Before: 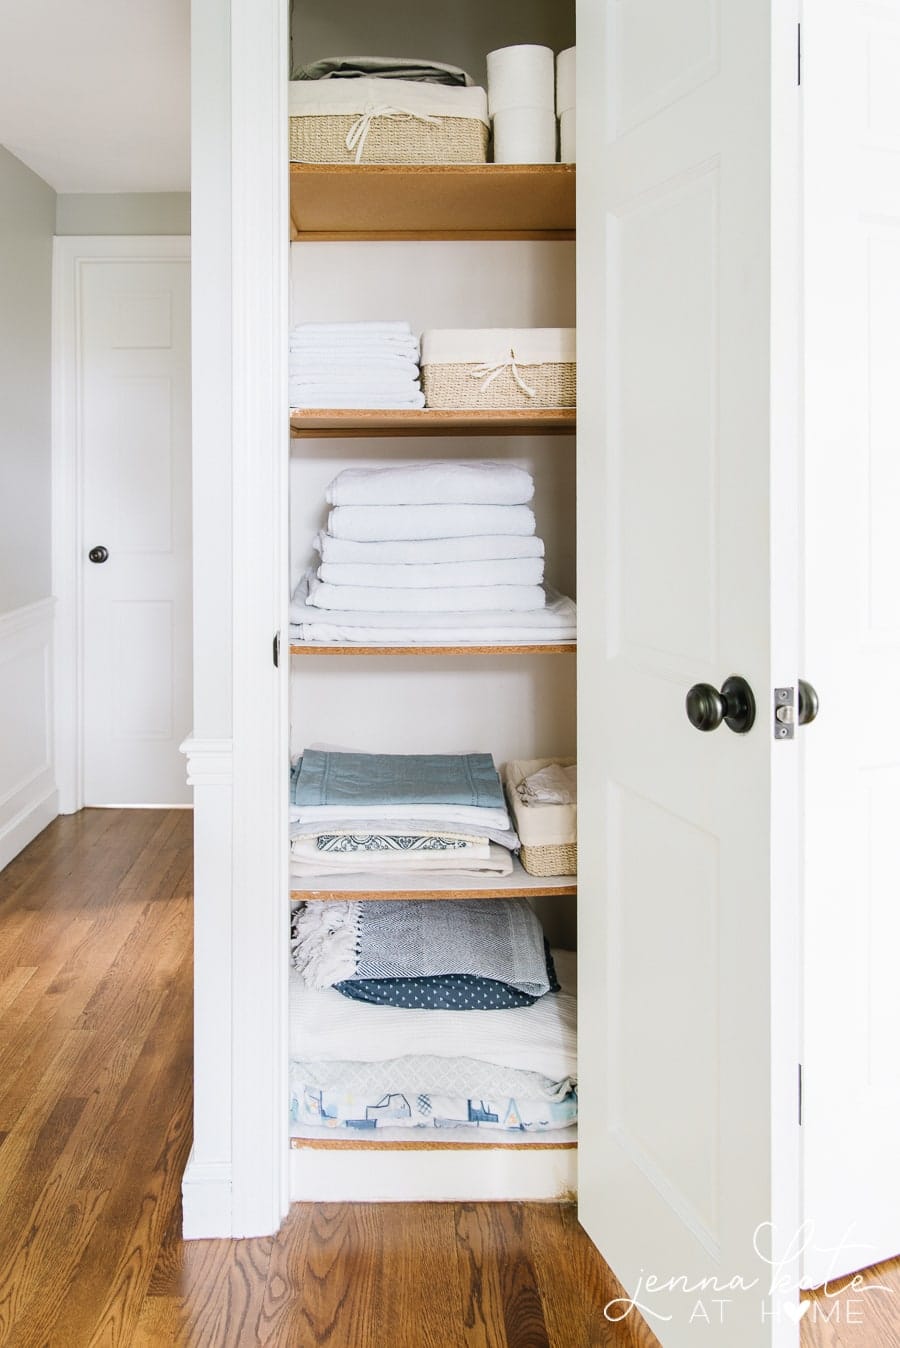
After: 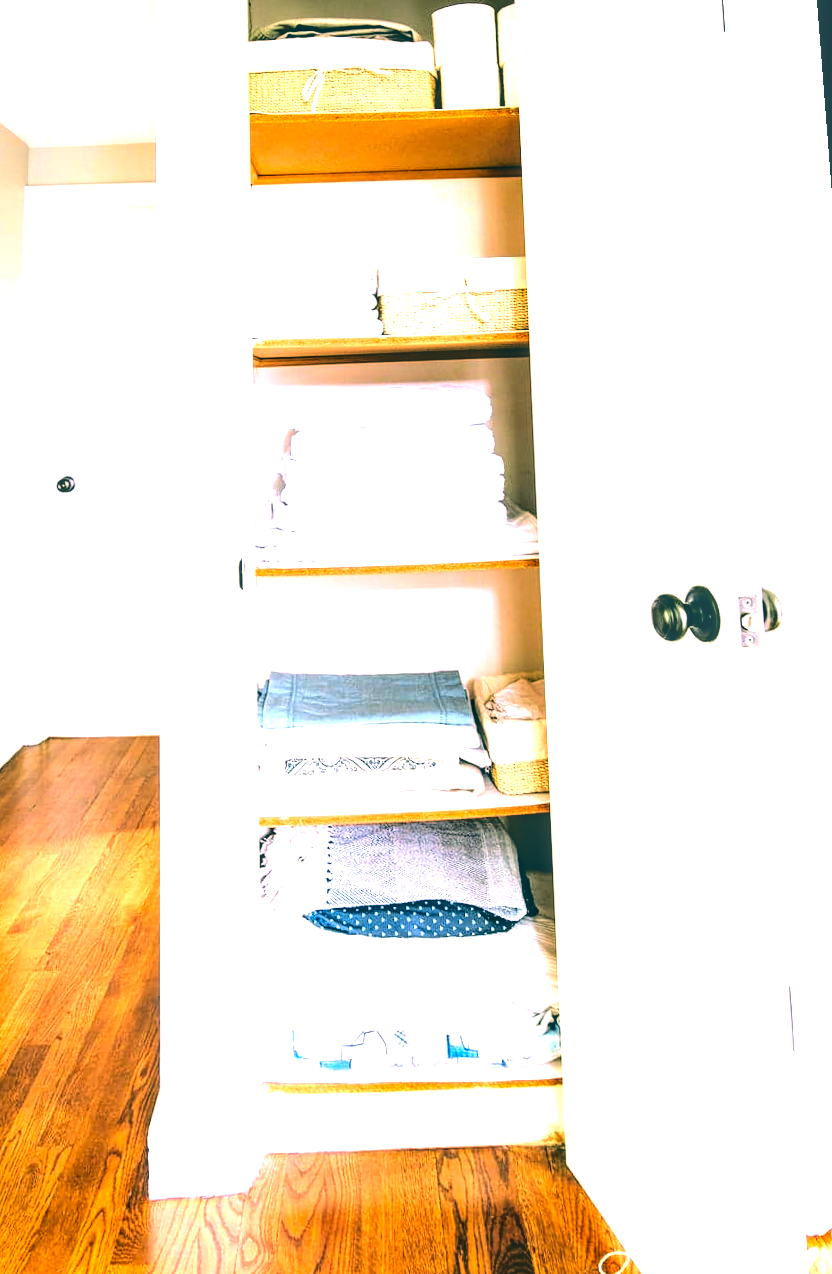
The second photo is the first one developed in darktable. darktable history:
color balance: lift [1.016, 0.983, 1, 1.017], gamma [0.78, 1.018, 1.043, 0.957], gain [0.786, 1.063, 0.937, 1.017], input saturation 118.26%, contrast 13.43%, contrast fulcrum 21.62%, output saturation 82.76%
tone curve: curves: ch0 [(0, 0) (0.058, 0.039) (0.168, 0.123) (0.282, 0.327) (0.45, 0.534) (0.676, 0.751) (0.89, 0.919) (1, 1)]; ch1 [(0, 0) (0.094, 0.081) (0.285, 0.299) (0.385, 0.403) (0.447, 0.455) (0.495, 0.496) (0.544, 0.552) (0.589, 0.612) (0.722, 0.728) (1, 1)]; ch2 [(0, 0) (0.257, 0.217) (0.43, 0.421) (0.498, 0.507) (0.531, 0.544) (0.56, 0.579) (0.625, 0.66) (1, 1)], color space Lab, independent channels, preserve colors none
local contrast: on, module defaults
contrast brightness saturation: saturation 0.5
color correction: highlights a* -4.73, highlights b* 5.06, saturation 0.97
exposure: exposure 0.781 EV, compensate highlight preservation false
rotate and perspective: rotation -1.68°, lens shift (vertical) -0.146, crop left 0.049, crop right 0.912, crop top 0.032, crop bottom 0.96
tone equalizer: -8 EV -0.75 EV, -7 EV -0.7 EV, -6 EV -0.6 EV, -5 EV -0.4 EV, -3 EV 0.4 EV, -2 EV 0.6 EV, -1 EV 0.7 EV, +0 EV 0.75 EV, edges refinement/feathering 500, mask exposure compensation -1.57 EV, preserve details no
